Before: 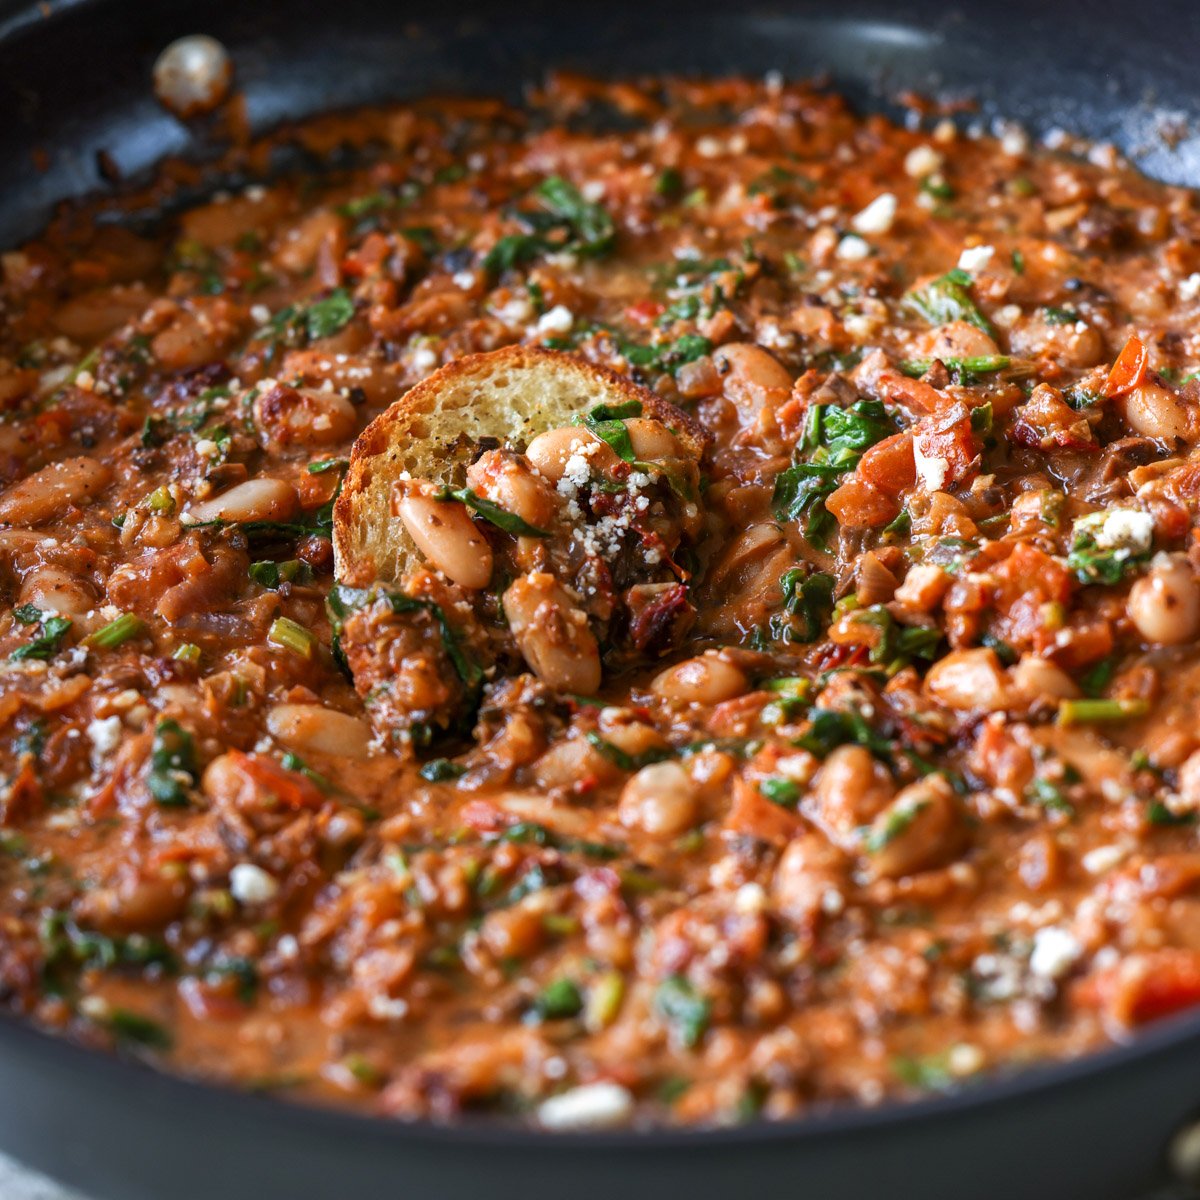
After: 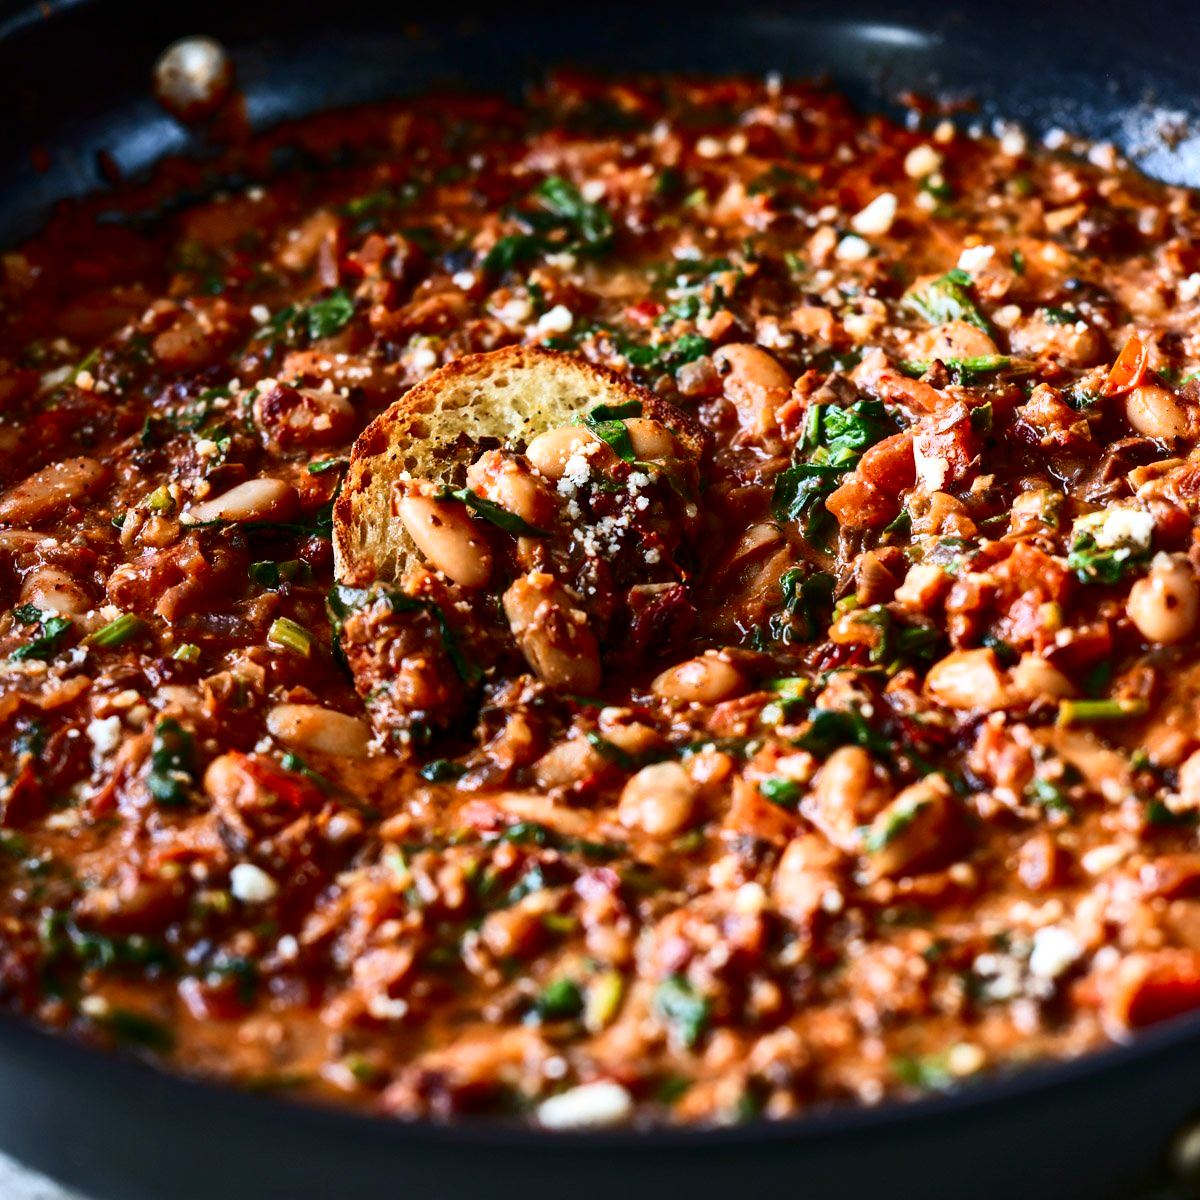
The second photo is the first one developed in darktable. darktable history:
contrast brightness saturation: contrast 0.337, brightness -0.067, saturation 0.172
